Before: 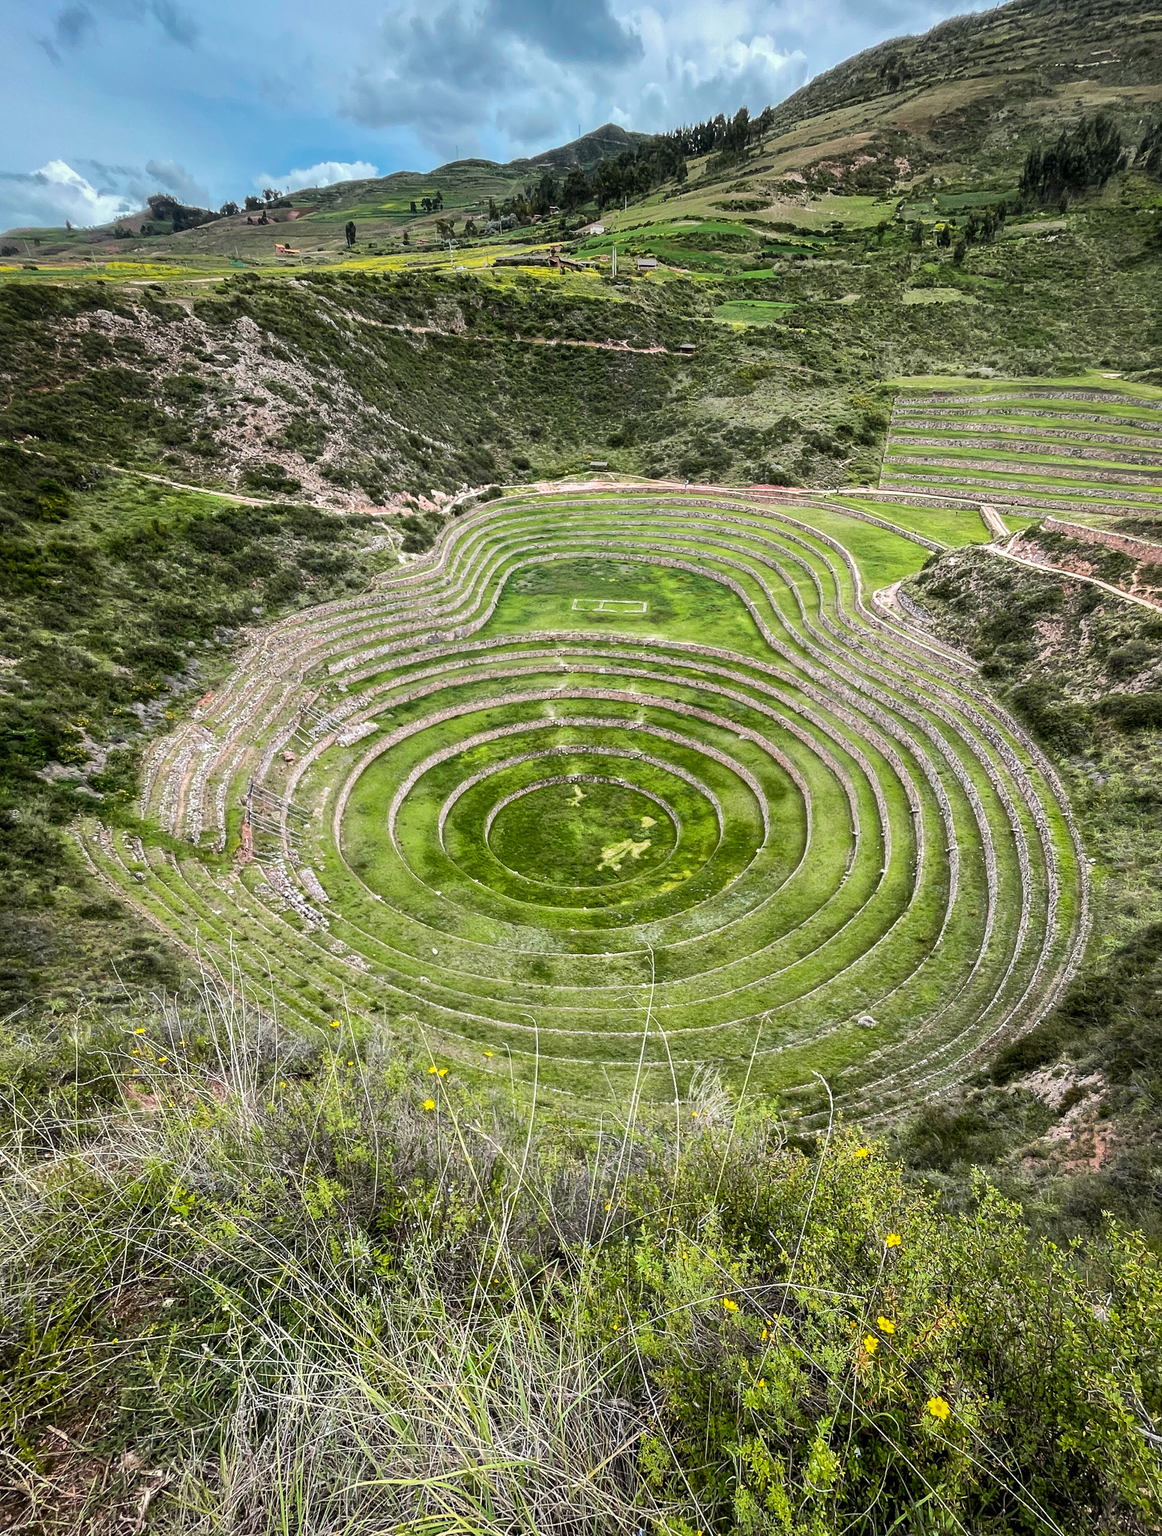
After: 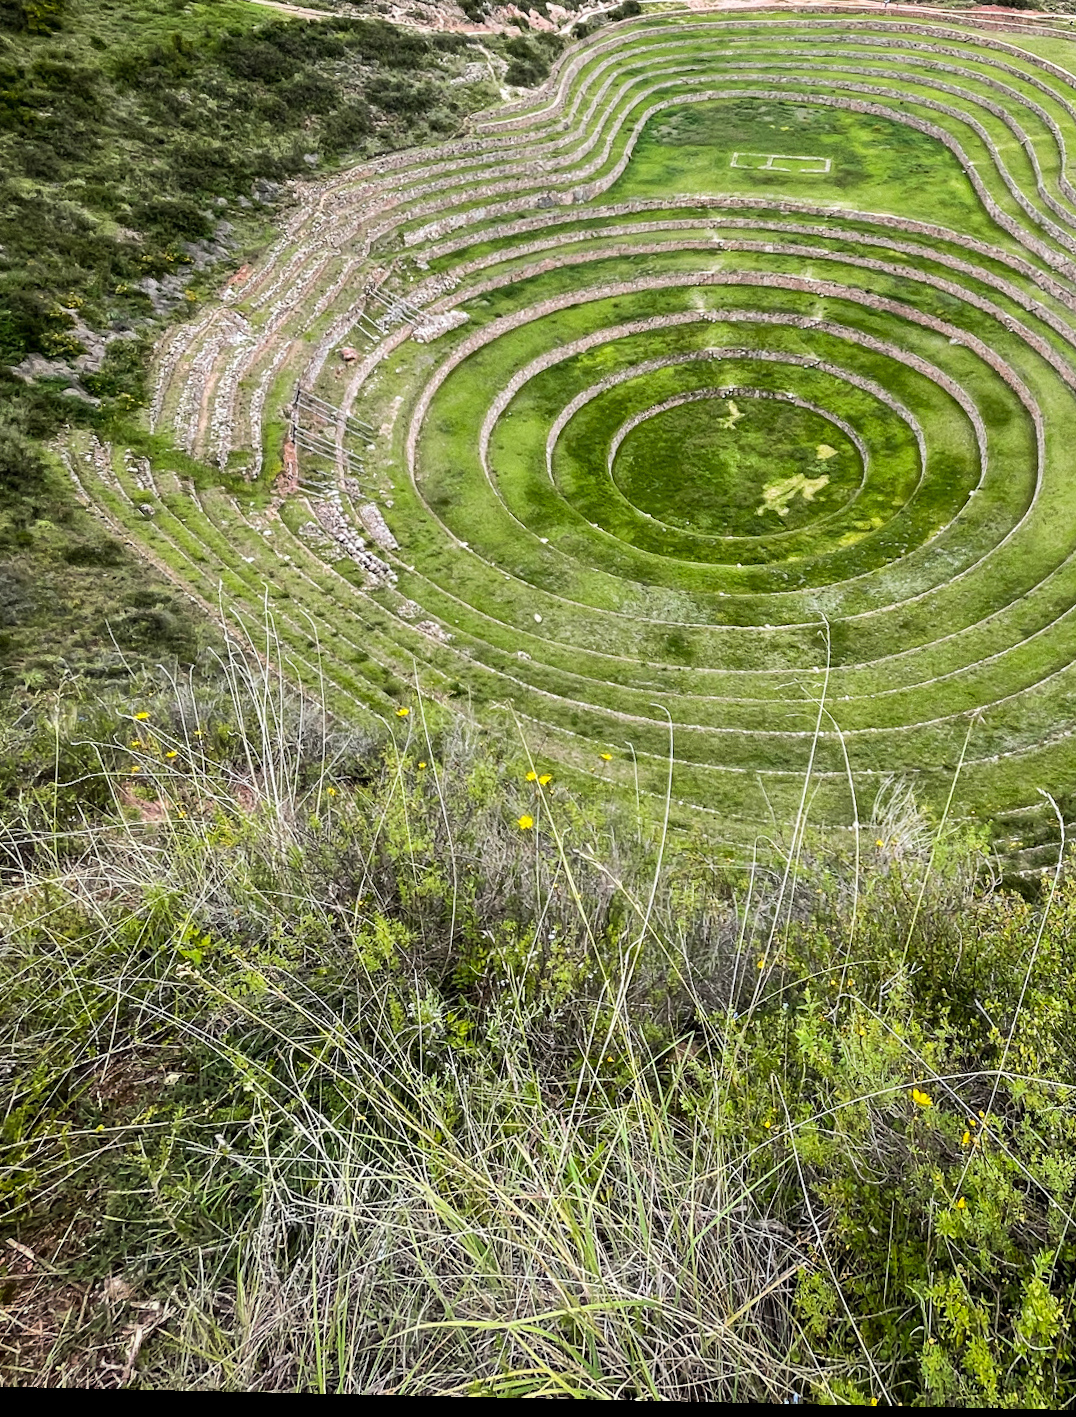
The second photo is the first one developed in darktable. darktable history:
crop and rotate: angle -1.25°, left 3.742%, top 31.871%, right 28.713%
